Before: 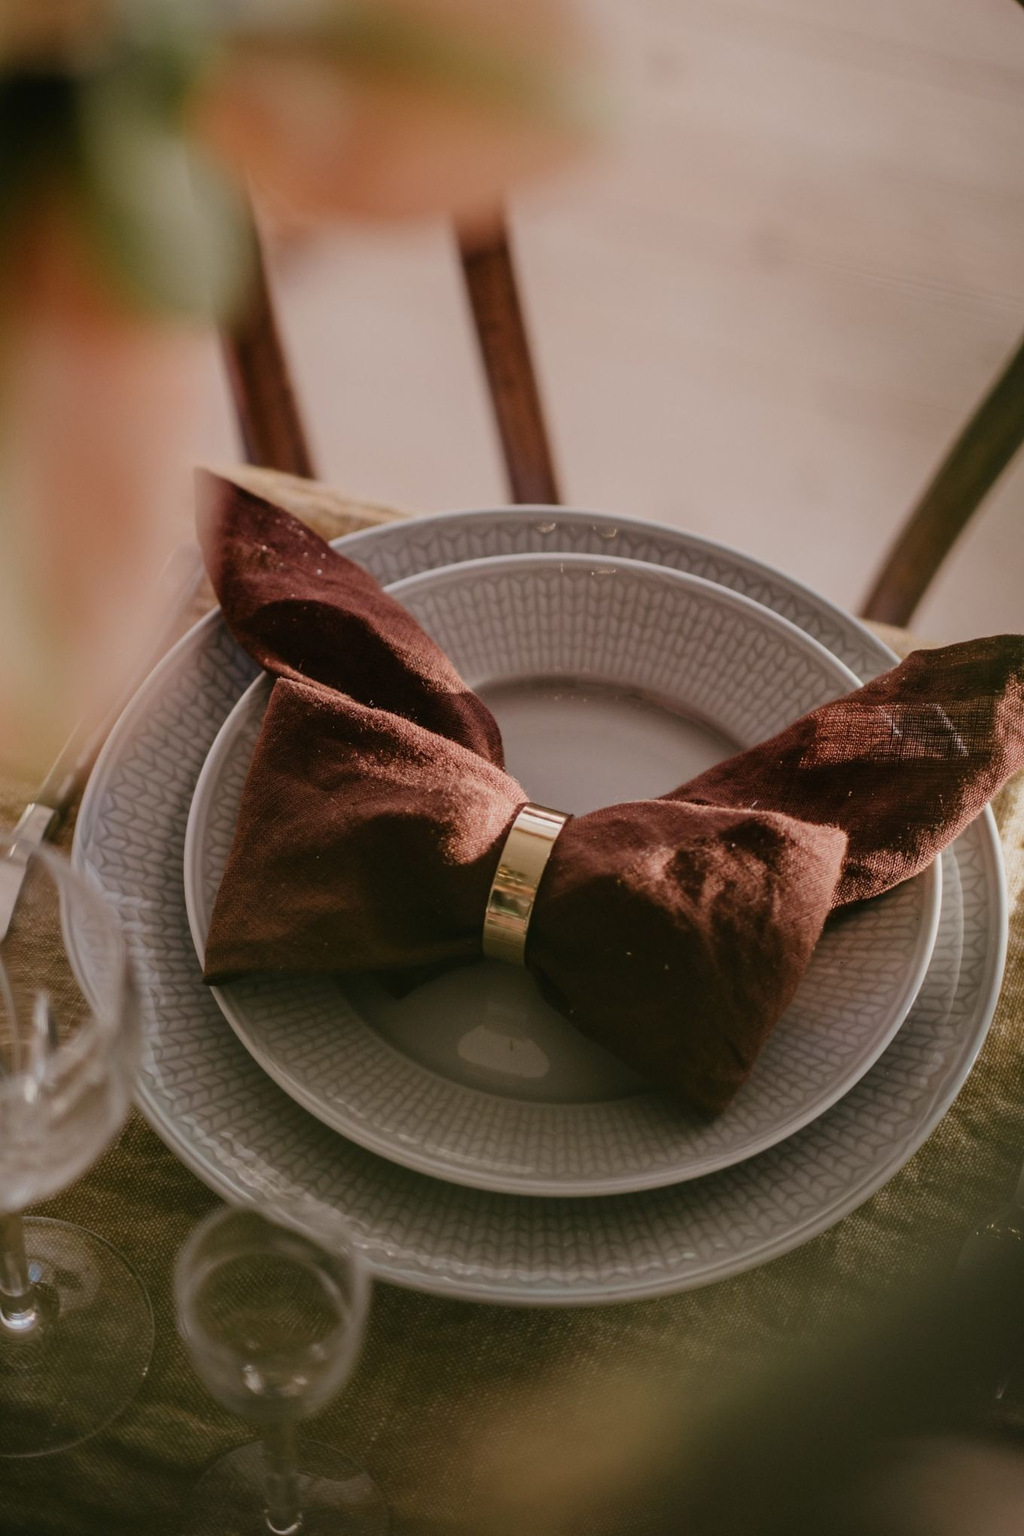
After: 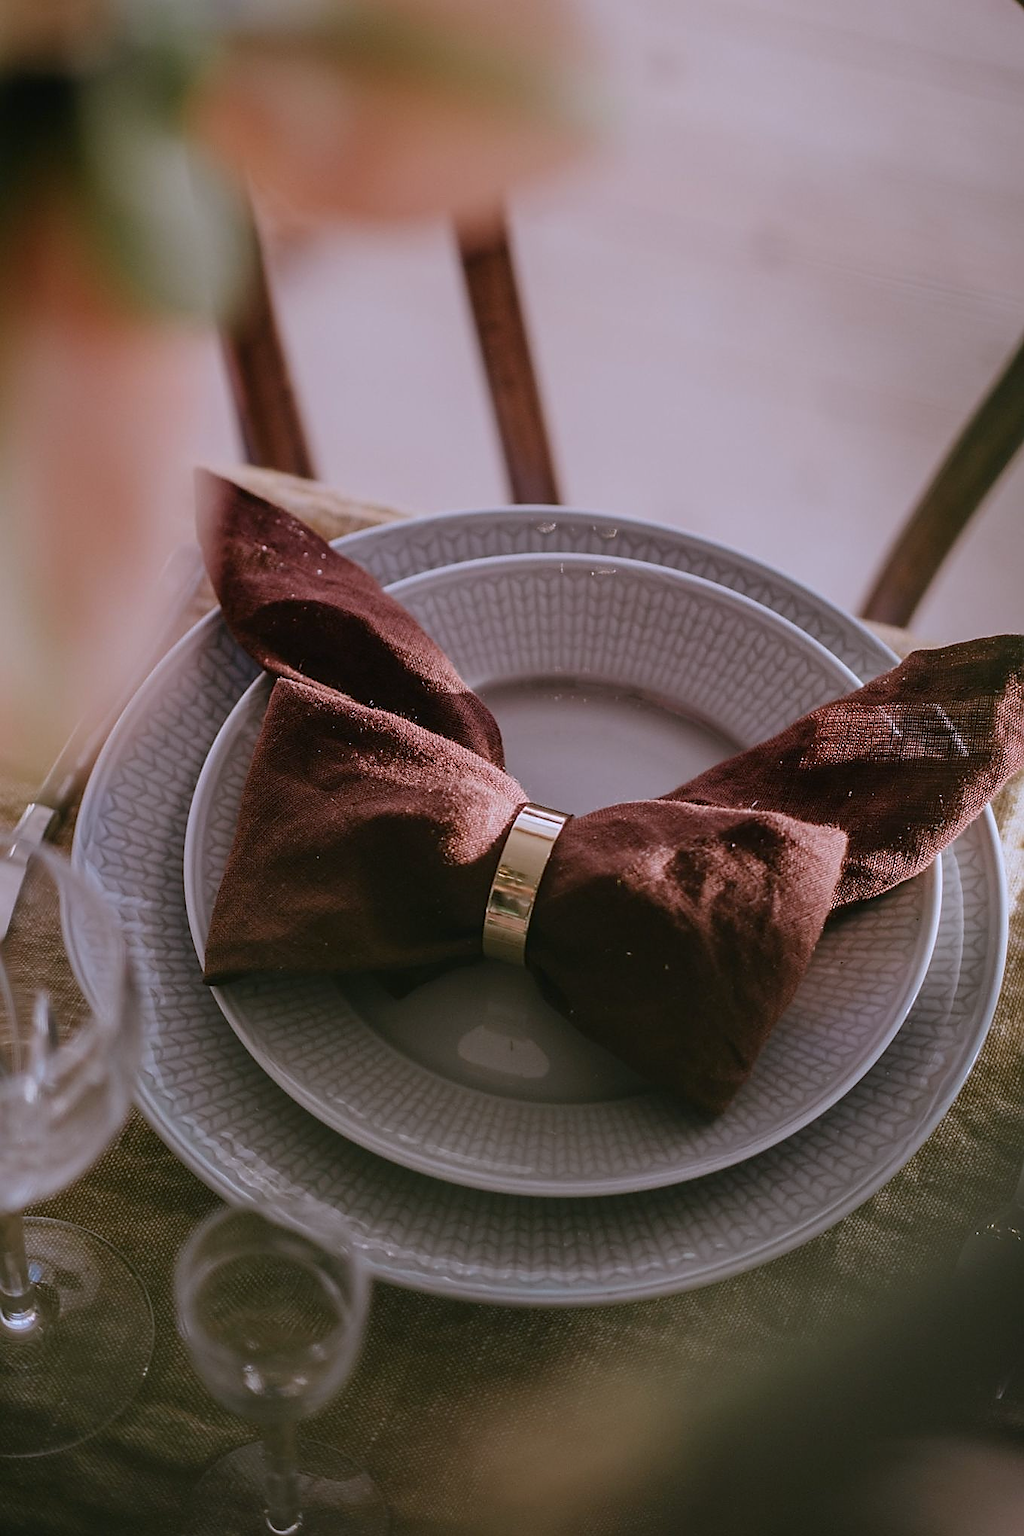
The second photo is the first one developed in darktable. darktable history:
color calibration: illuminant custom, x 0.373, y 0.388, temperature 4269.97 K
sharpen: radius 1.4, amount 1.25, threshold 0.7
